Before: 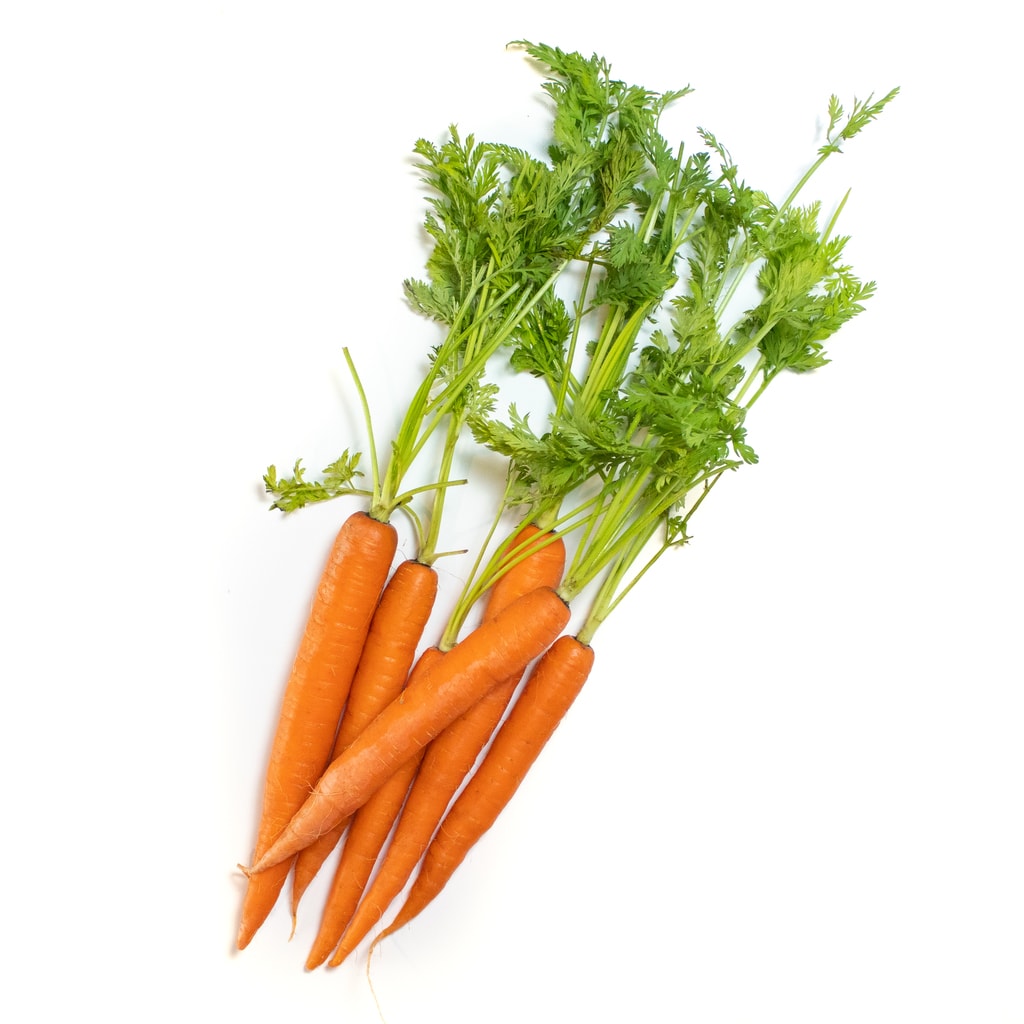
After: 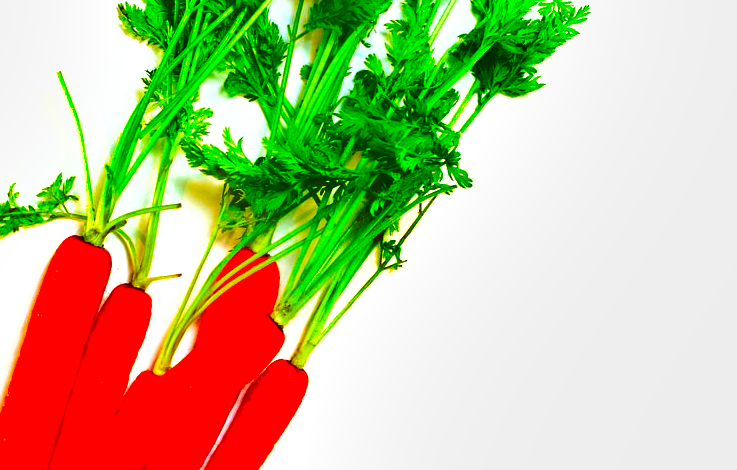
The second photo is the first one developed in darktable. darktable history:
shadows and highlights: shadows 43.71, white point adjustment -1.46, soften with gaussian
contrast brightness saturation: saturation 0.5
exposure: exposure 0.64 EV, compensate highlight preservation false
crop and rotate: left 27.938%, top 27.046%, bottom 27.046%
color correction: saturation 2.15
